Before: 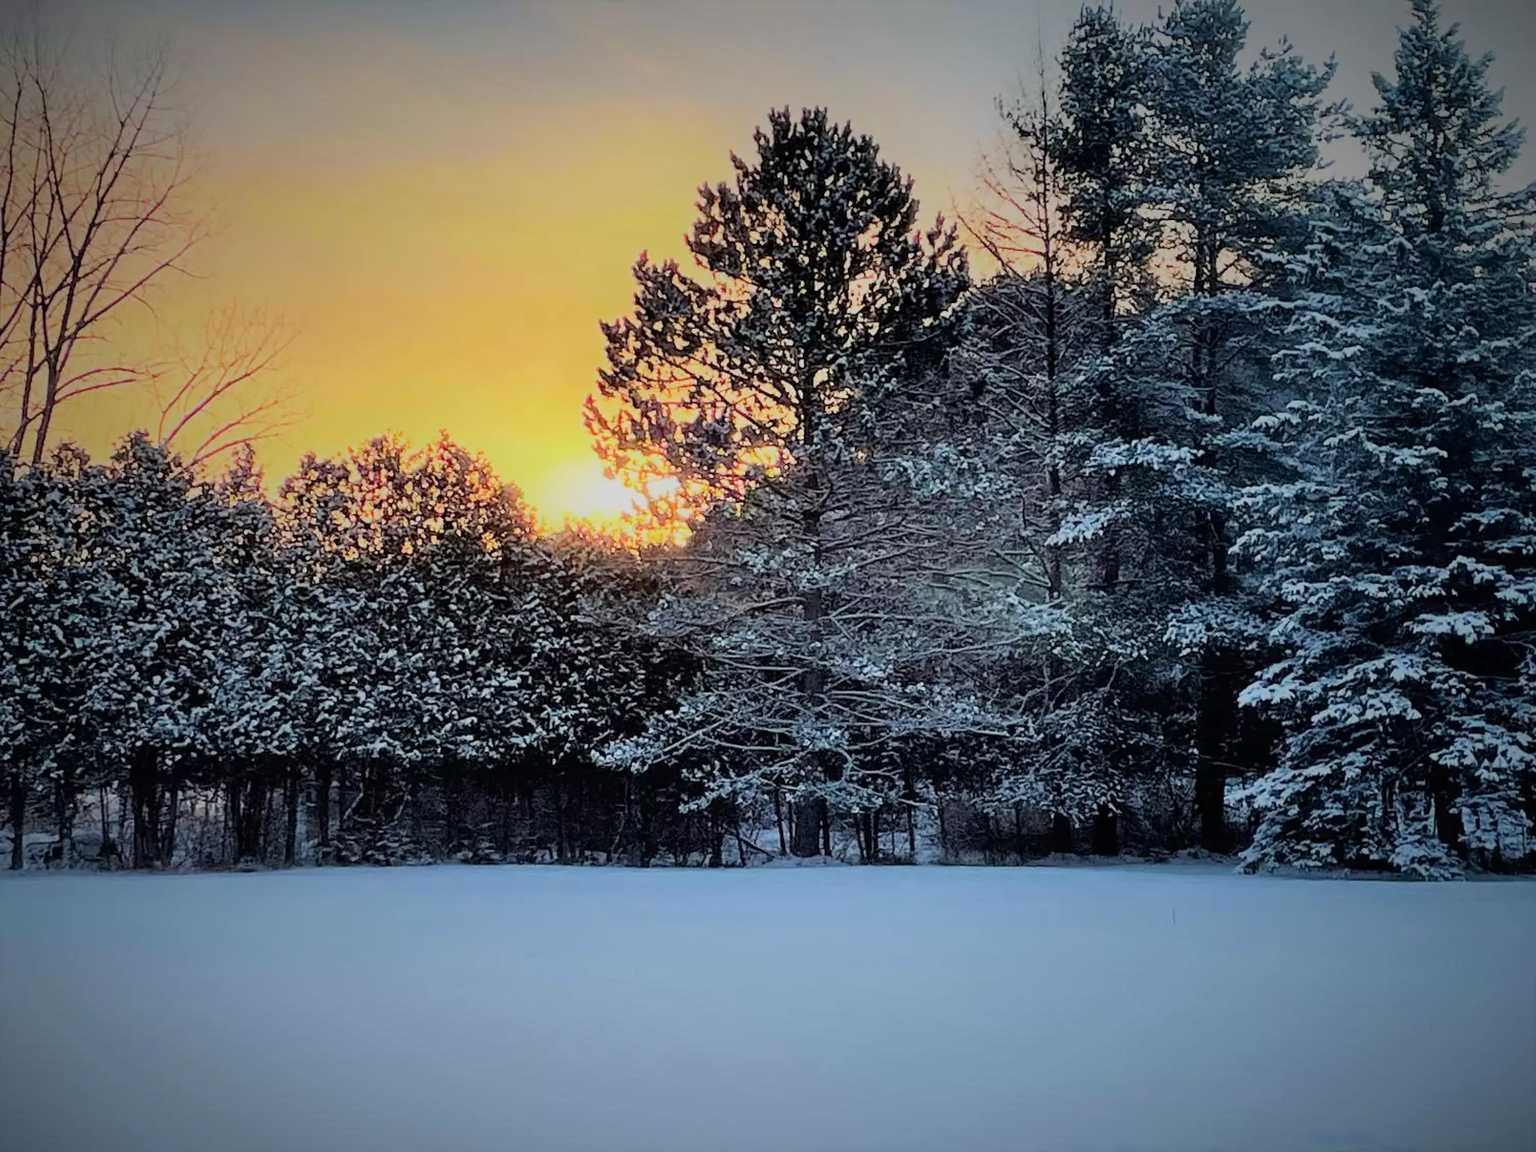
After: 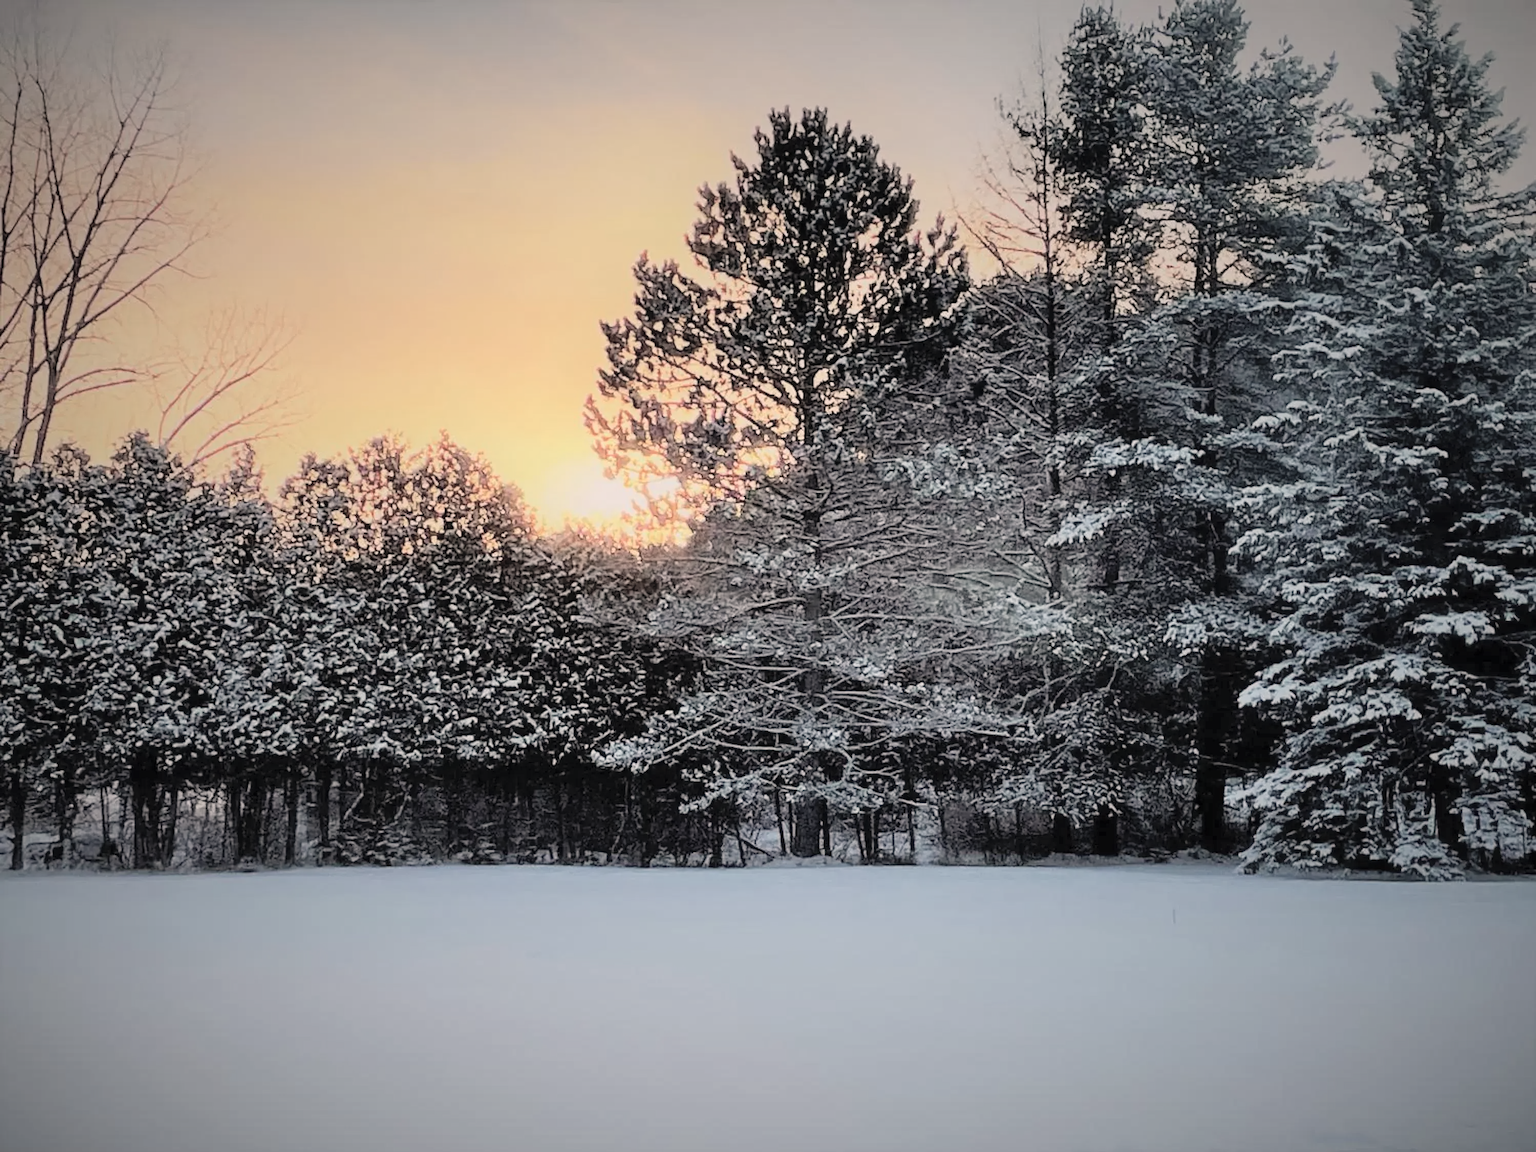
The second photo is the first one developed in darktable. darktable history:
contrast brightness saturation: brightness 0.18, saturation -0.5
exposure: compensate highlight preservation false
white balance: red 1.127, blue 0.943
